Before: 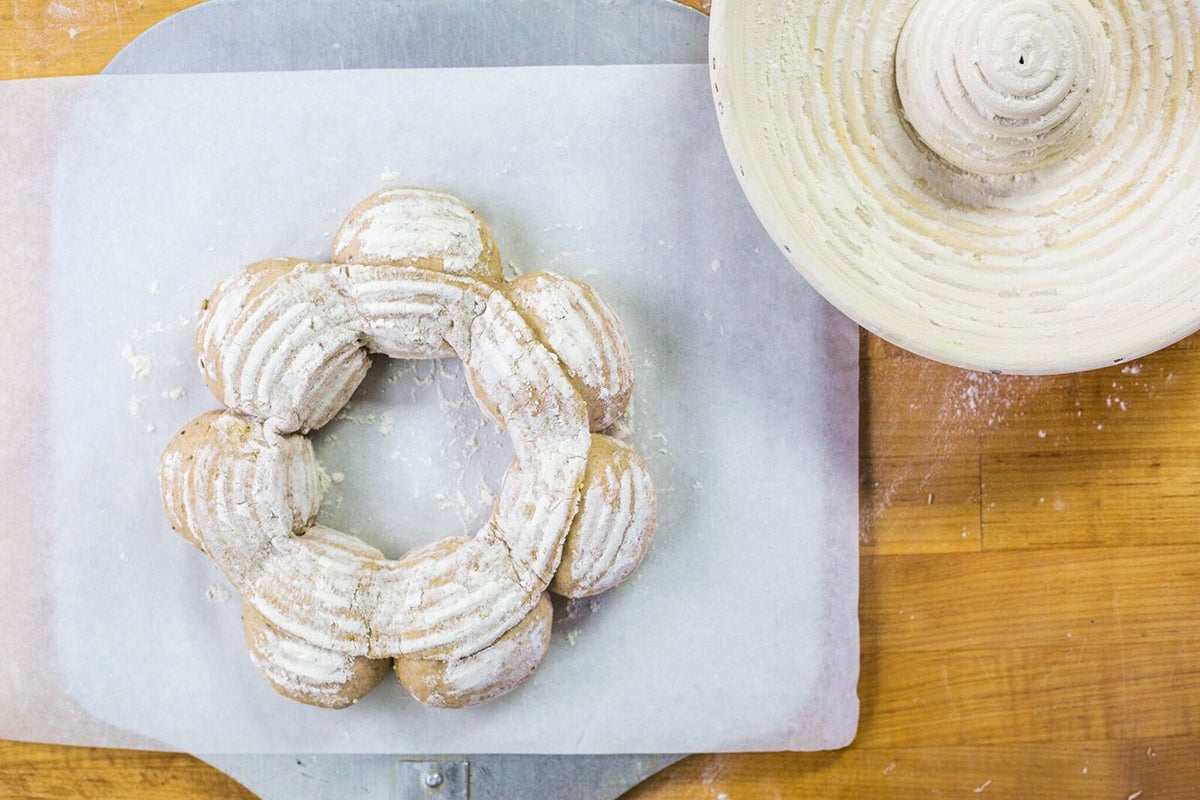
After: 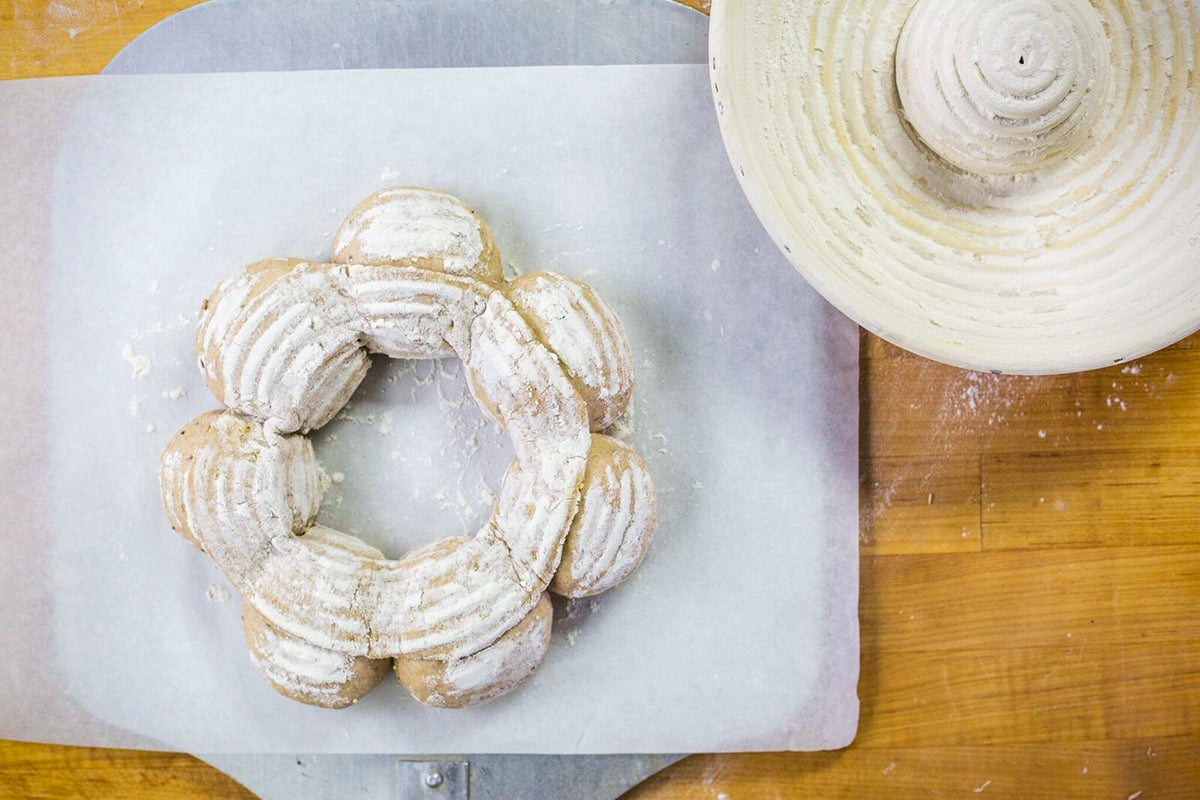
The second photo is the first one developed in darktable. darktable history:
vignetting: fall-off radius 60.82%, saturation 0.38, unbound false
